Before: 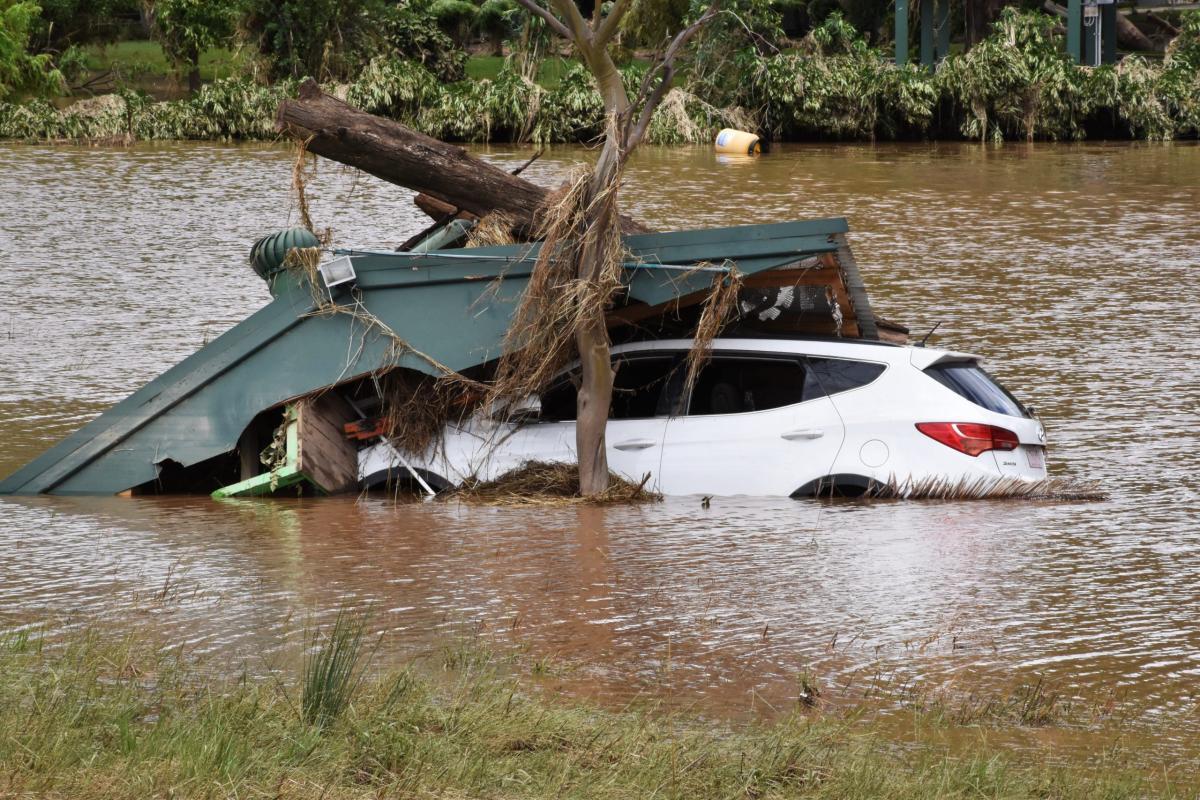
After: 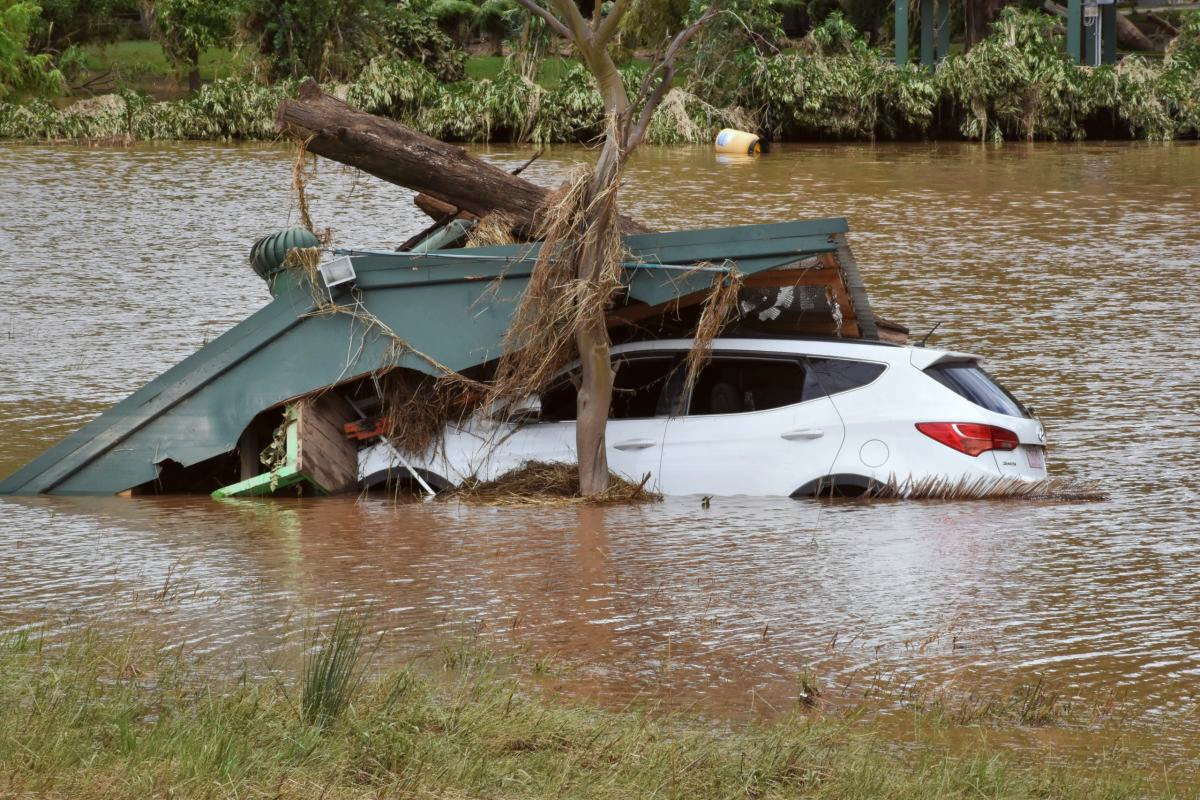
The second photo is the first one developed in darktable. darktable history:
shadows and highlights: on, module defaults
color correction: highlights a* -2.72, highlights b* -1.9, shadows a* 2.21, shadows b* 2.89
